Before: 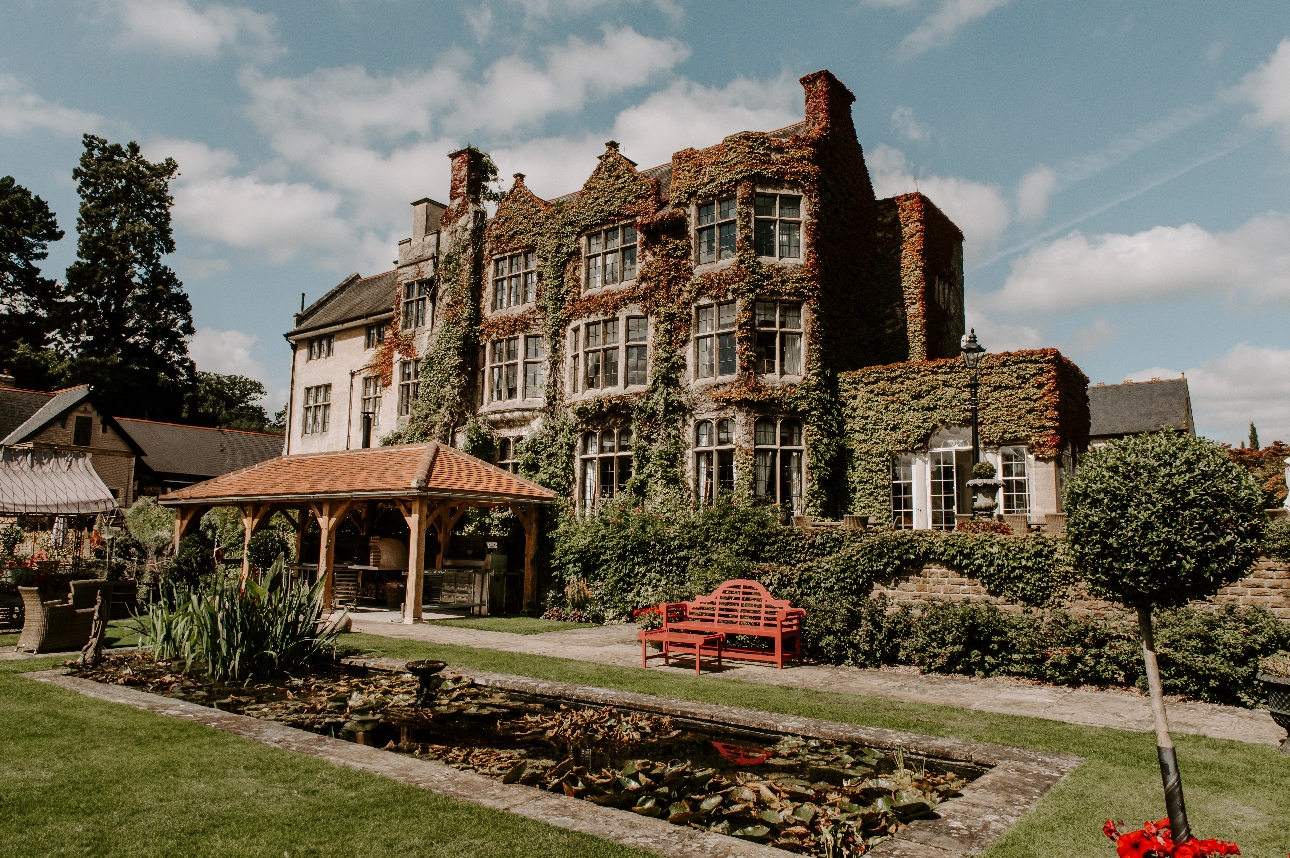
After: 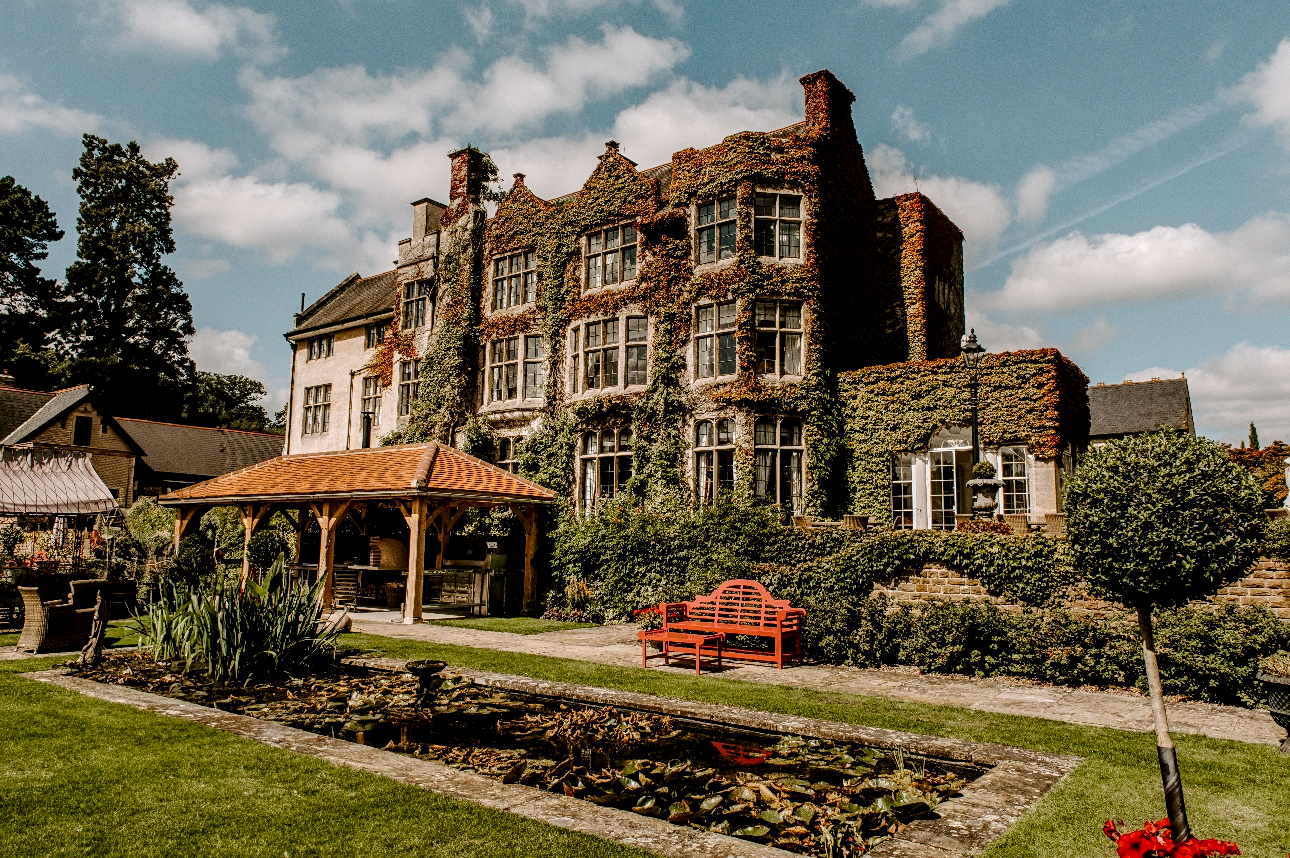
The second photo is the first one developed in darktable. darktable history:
local contrast: detail 150%
sharpen: amount 0.211
color balance rgb: power › chroma 0.28%, power › hue 23.44°, perceptual saturation grading › global saturation 30.602%, global vibrance 20%
